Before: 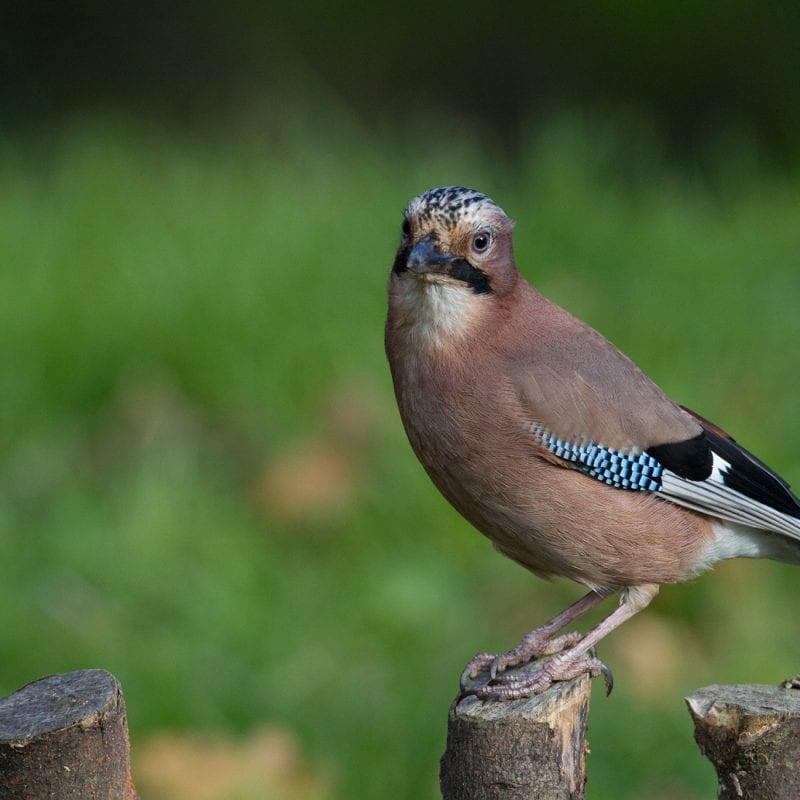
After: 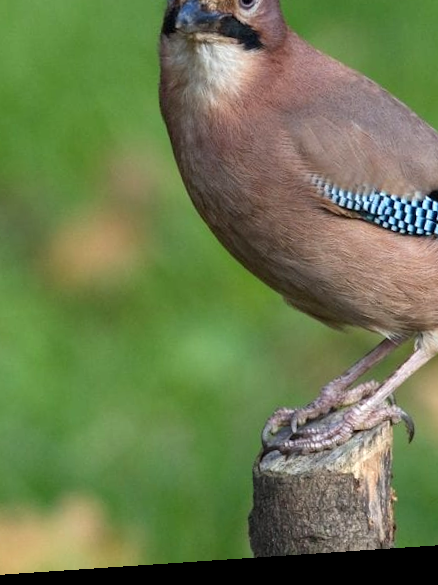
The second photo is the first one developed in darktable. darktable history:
rotate and perspective: rotation -4.2°, shear 0.006, automatic cropping off
exposure: exposure 0.485 EV, compensate highlight preservation false
crop and rotate: left 29.237%, top 31.152%, right 19.807%
